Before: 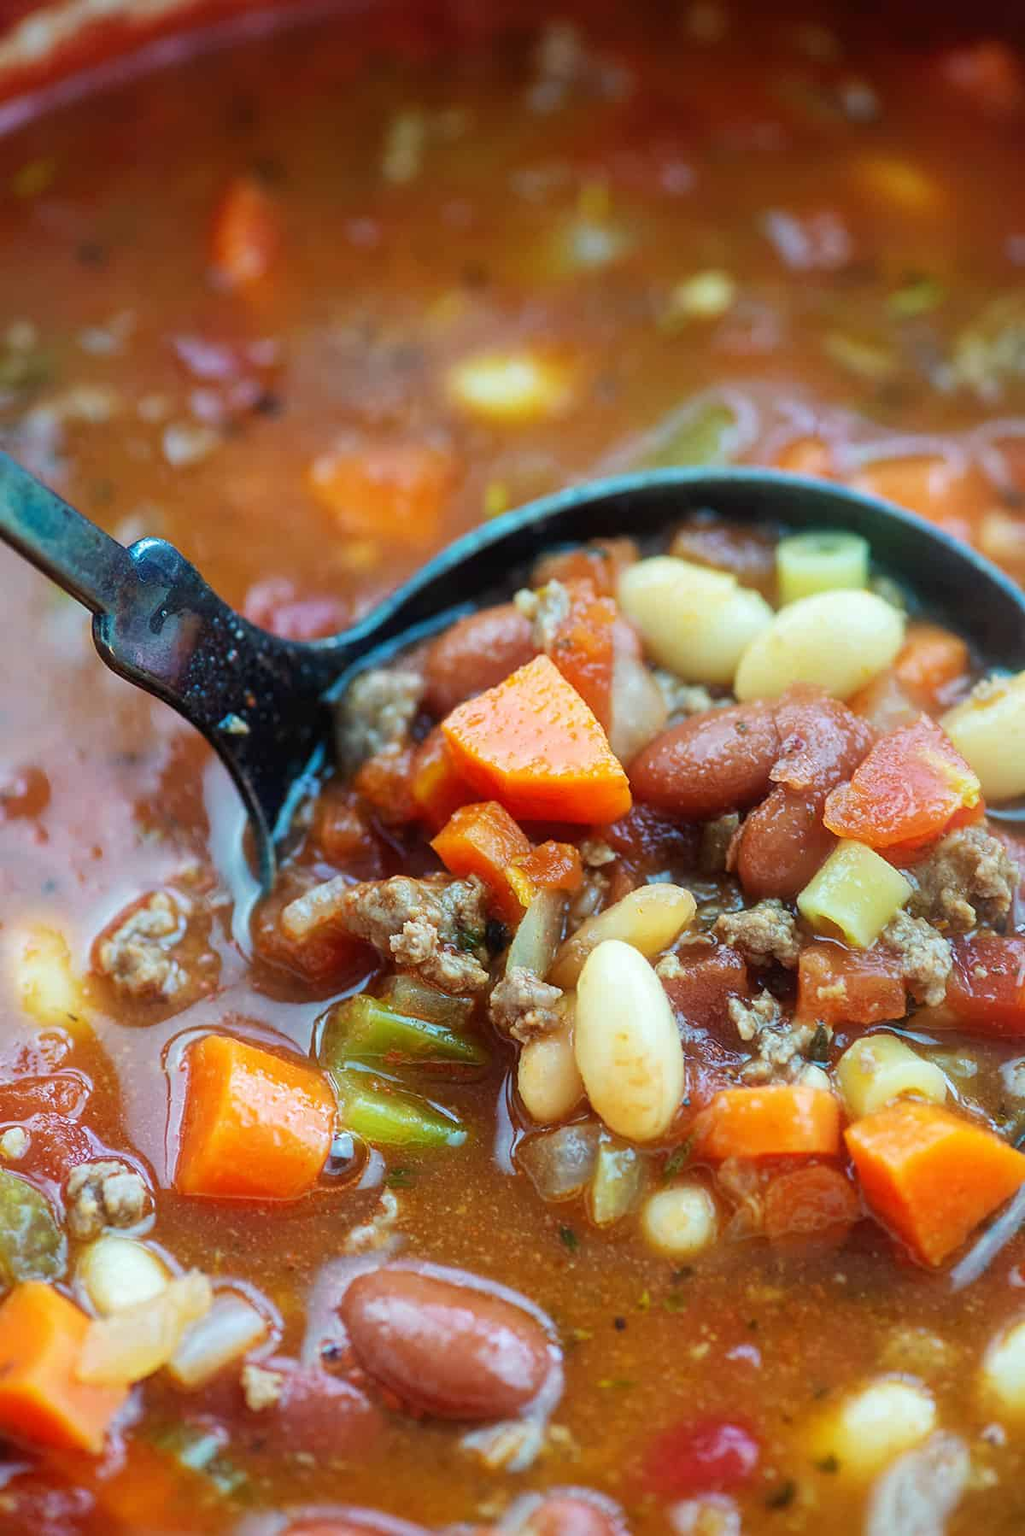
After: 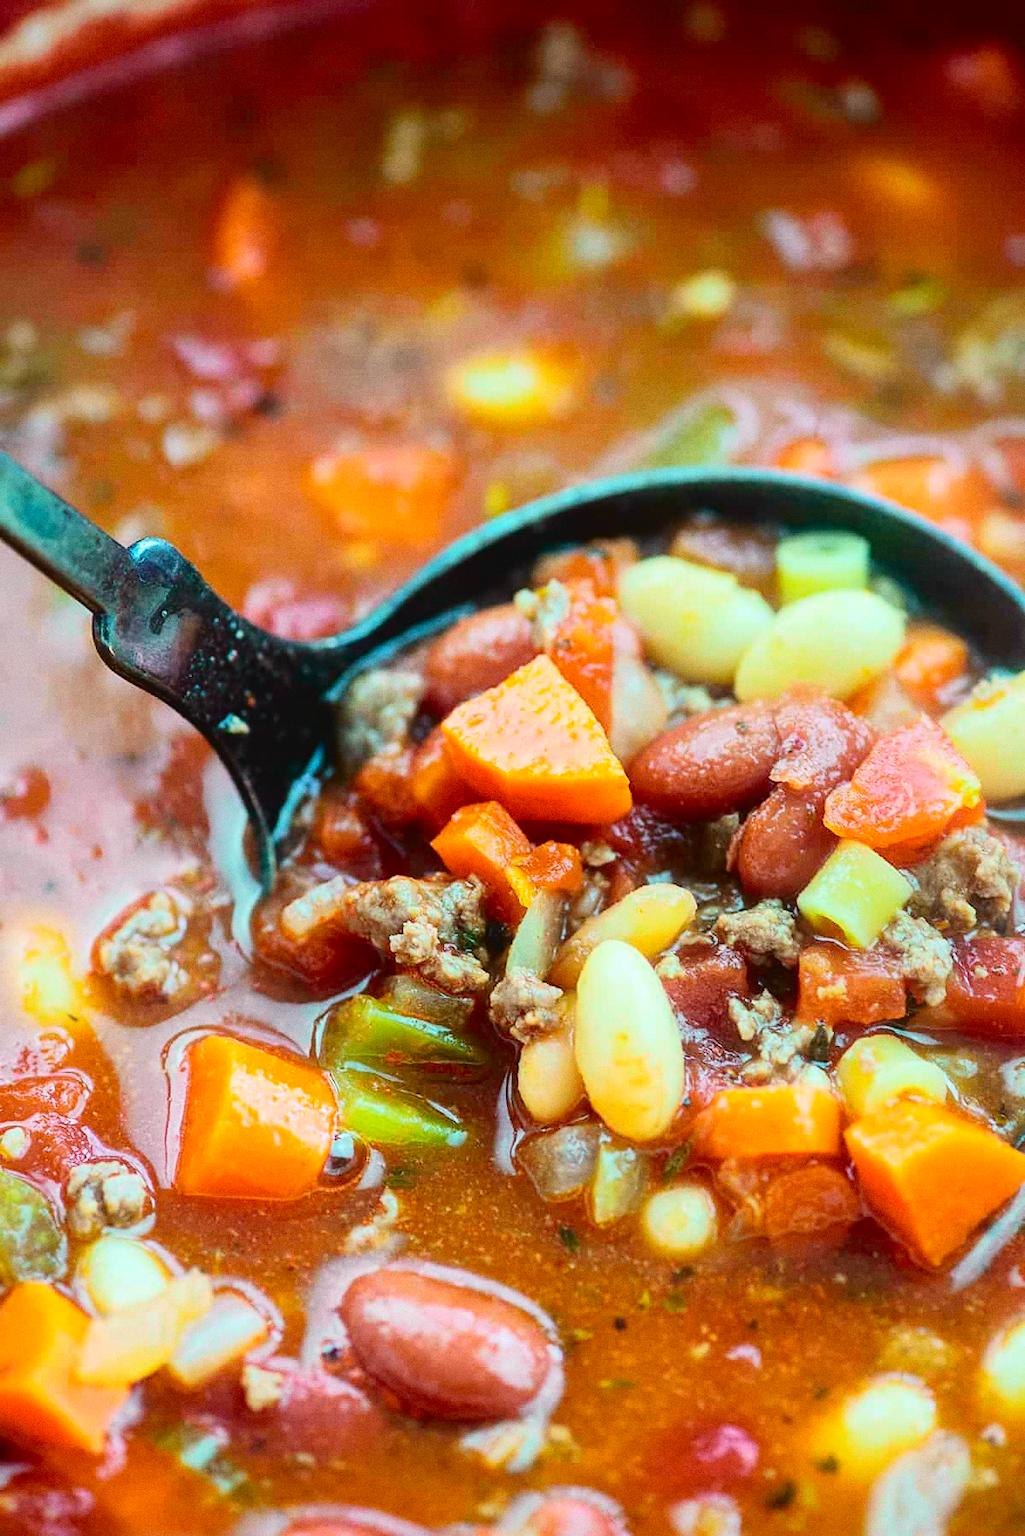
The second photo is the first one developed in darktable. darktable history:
shadows and highlights: shadows 10, white point adjustment 1, highlights -40
tone equalizer: on, module defaults
grain: coarseness 0.09 ISO
tone curve: curves: ch0 [(0, 0.036) (0.037, 0.042) (0.167, 0.143) (0.433, 0.502) (0.531, 0.637) (0.696, 0.825) (0.856, 0.92) (1, 0.98)]; ch1 [(0, 0) (0.424, 0.383) (0.482, 0.459) (0.501, 0.5) (0.522, 0.526) (0.559, 0.563) (0.604, 0.646) (0.715, 0.729) (1, 1)]; ch2 [(0, 0) (0.369, 0.388) (0.45, 0.48) (0.499, 0.502) (0.504, 0.504) (0.512, 0.526) (0.581, 0.595) (0.708, 0.786) (1, 1)], color space Lab, independent channels, preserve colors none
